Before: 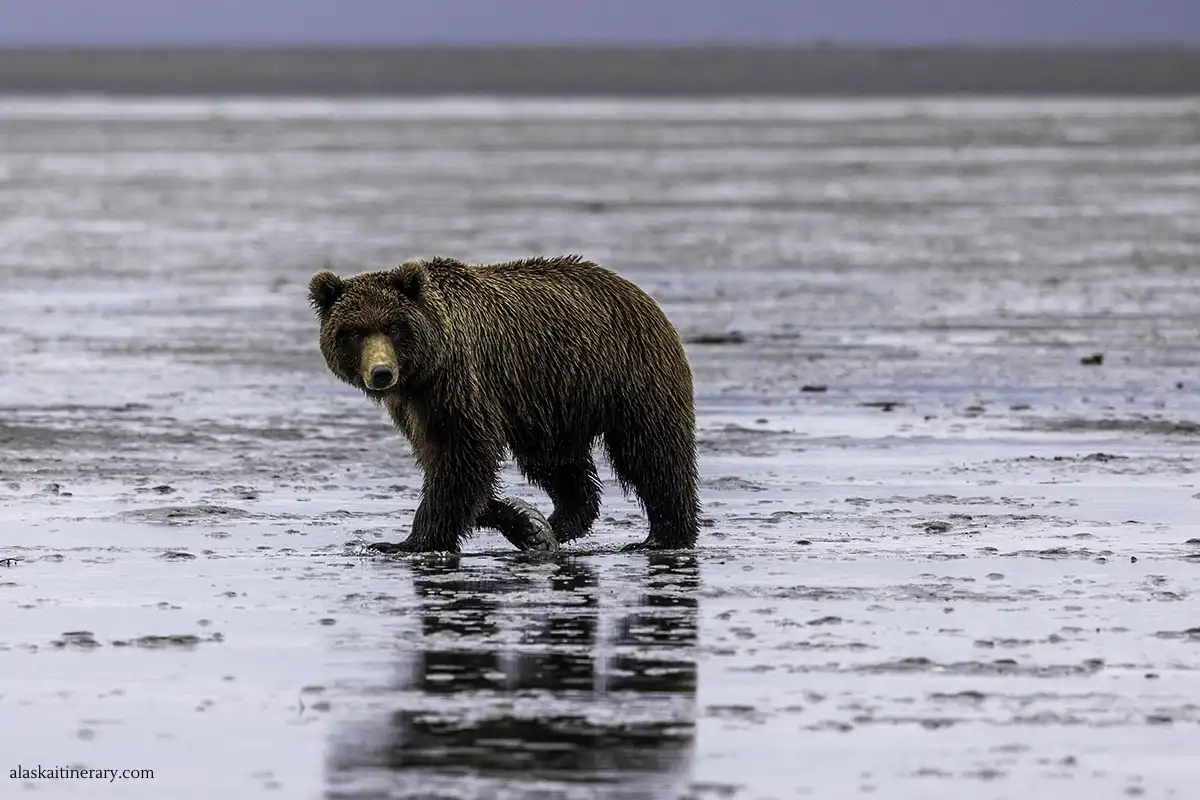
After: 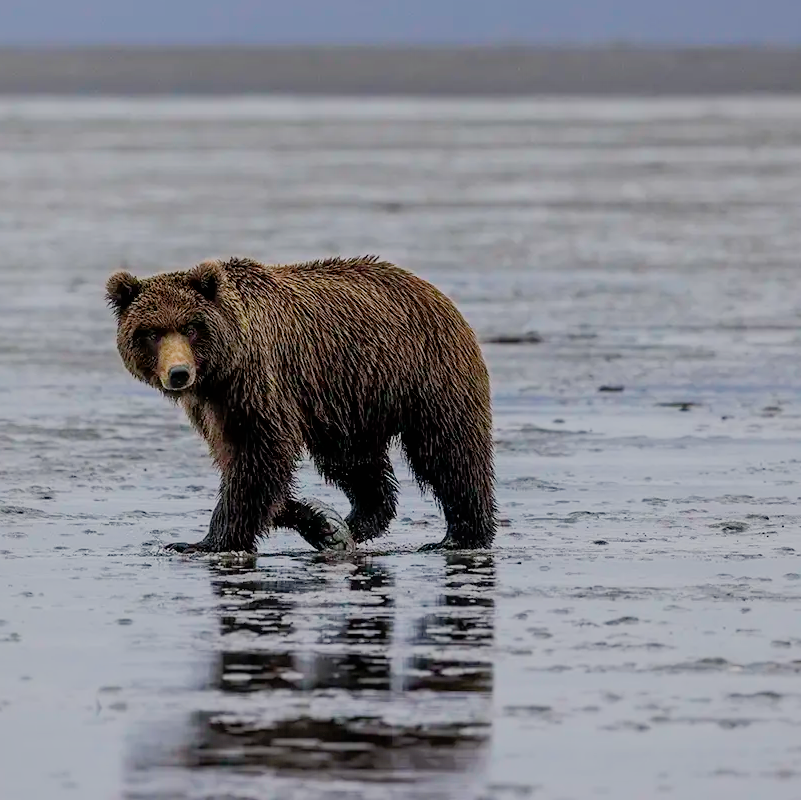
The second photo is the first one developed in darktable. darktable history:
crop: left 16.964%, right 16.237%
filmic rgb: black relative exposure -8.5 EV, white relative exposure 5.56 EV, hardness 3.37, contrast 1.019
shadows and highlights: on, module defaults
